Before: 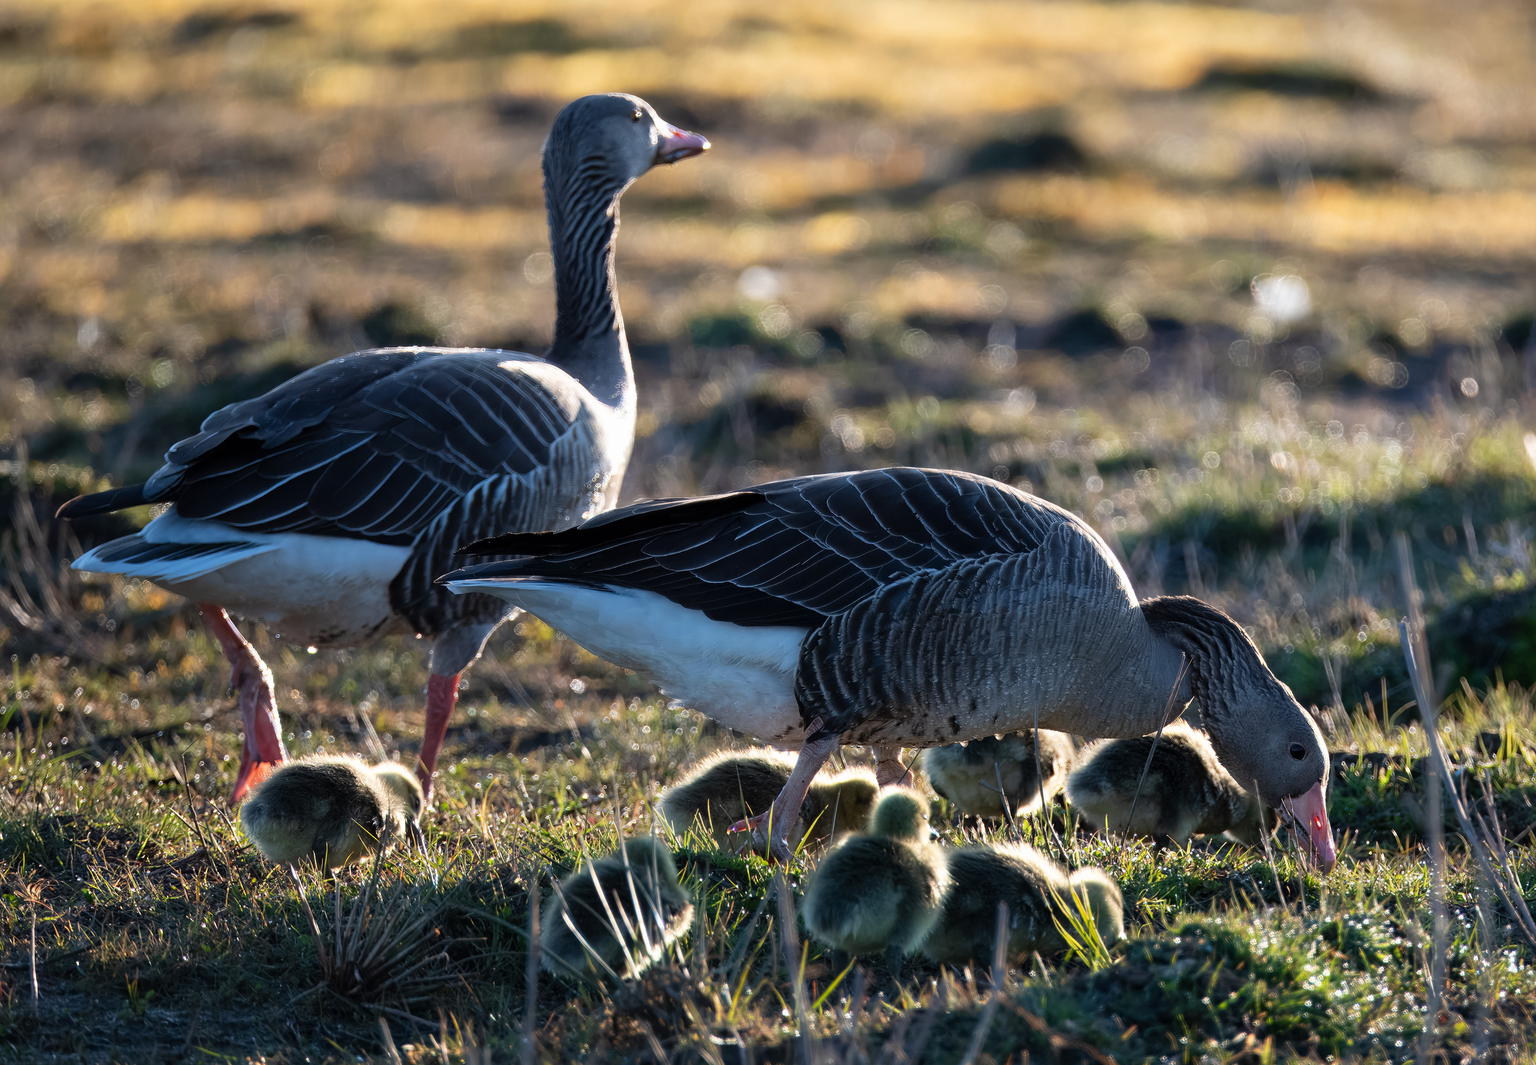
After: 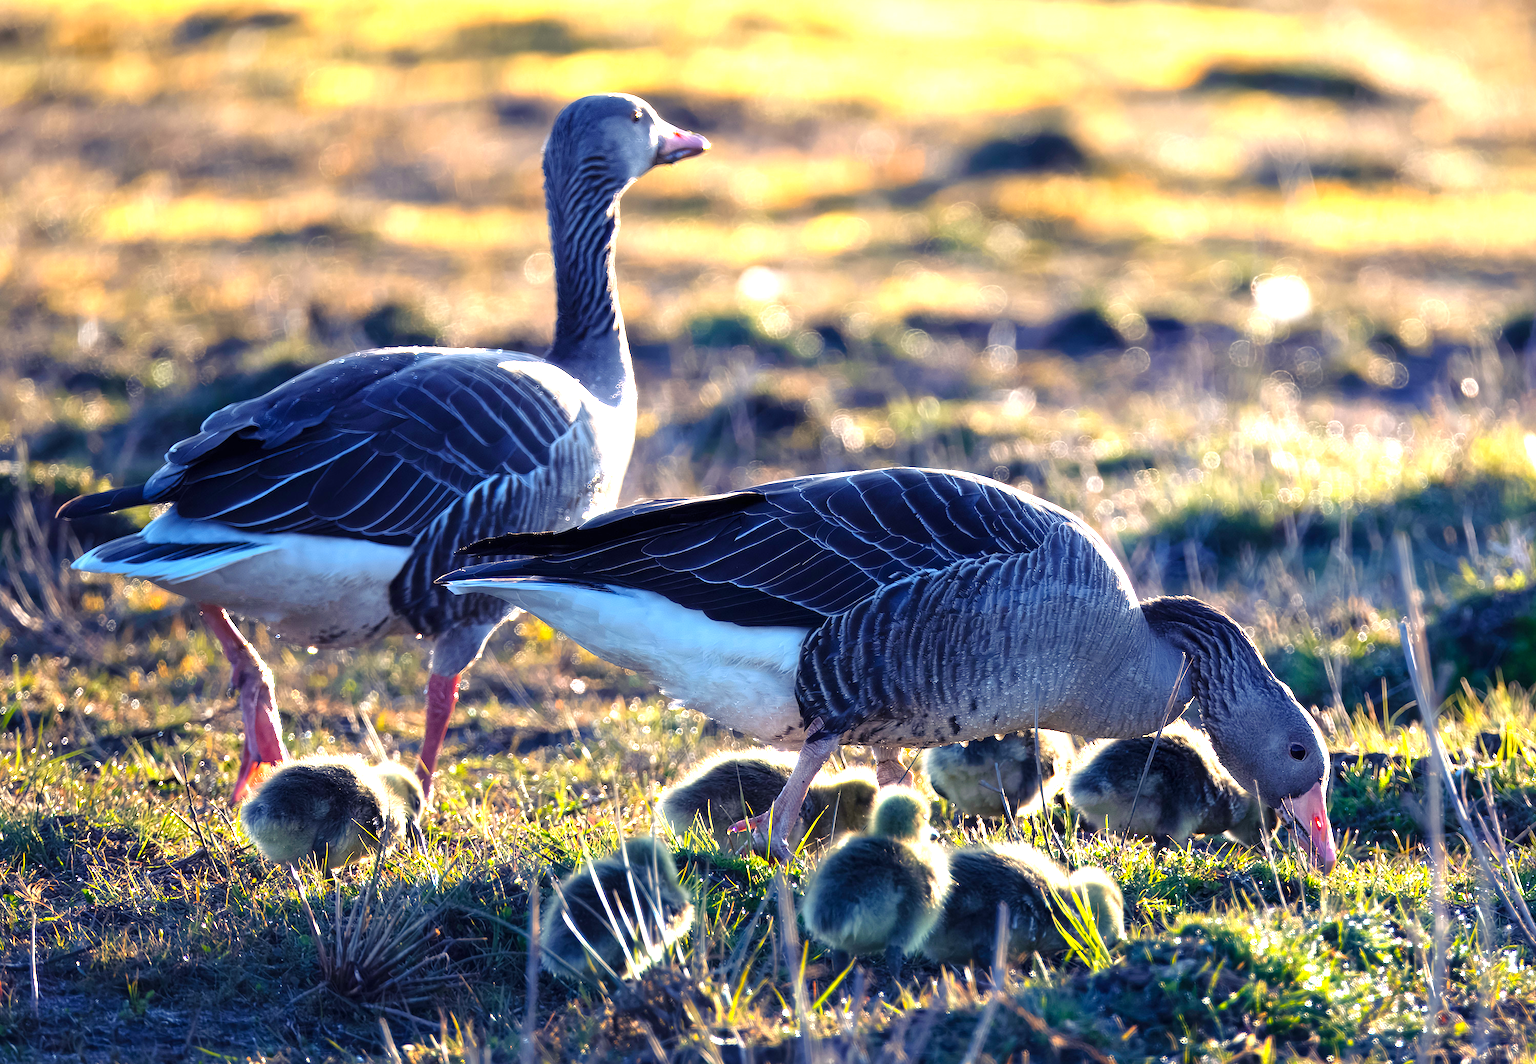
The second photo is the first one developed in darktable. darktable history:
exposure: black level correction 0, exposure 1.28 EV, compensate highlight preservation false
color balance rgb: shadows lift › luminance -28.778%, shadows lift › chroma 15.03%, shadows lift › hue 268.74°, highlights gain › chroma 1.657%, highlights gain › hue 56.81°, perceptual saturation grading › global saturation 19.413%
